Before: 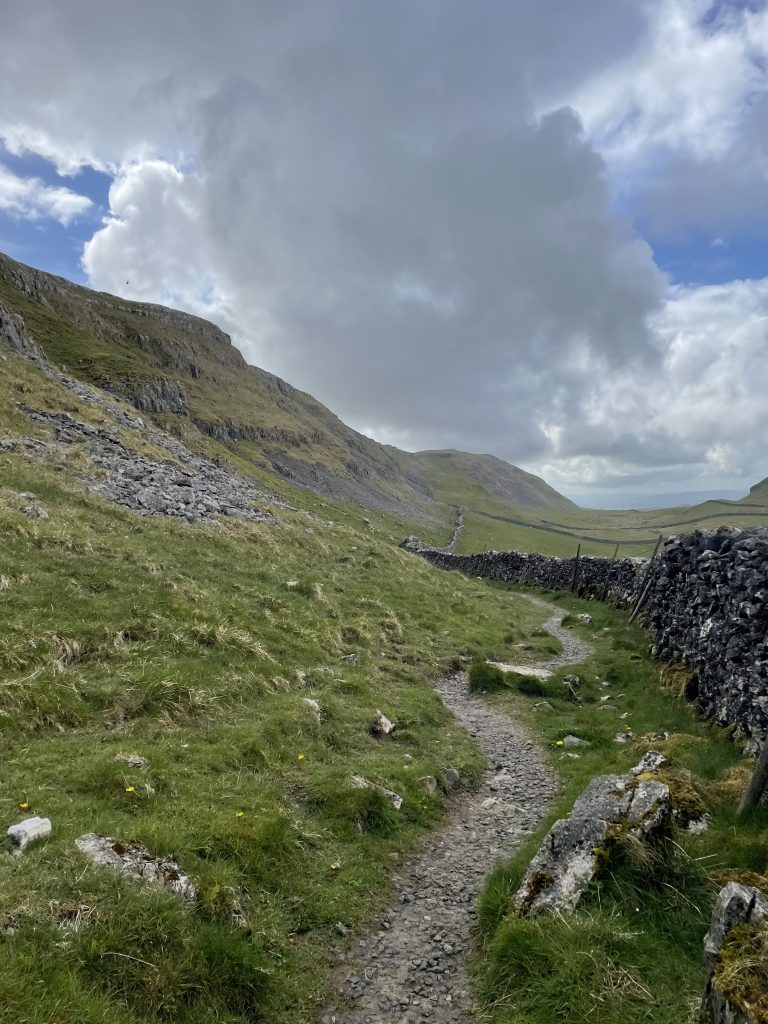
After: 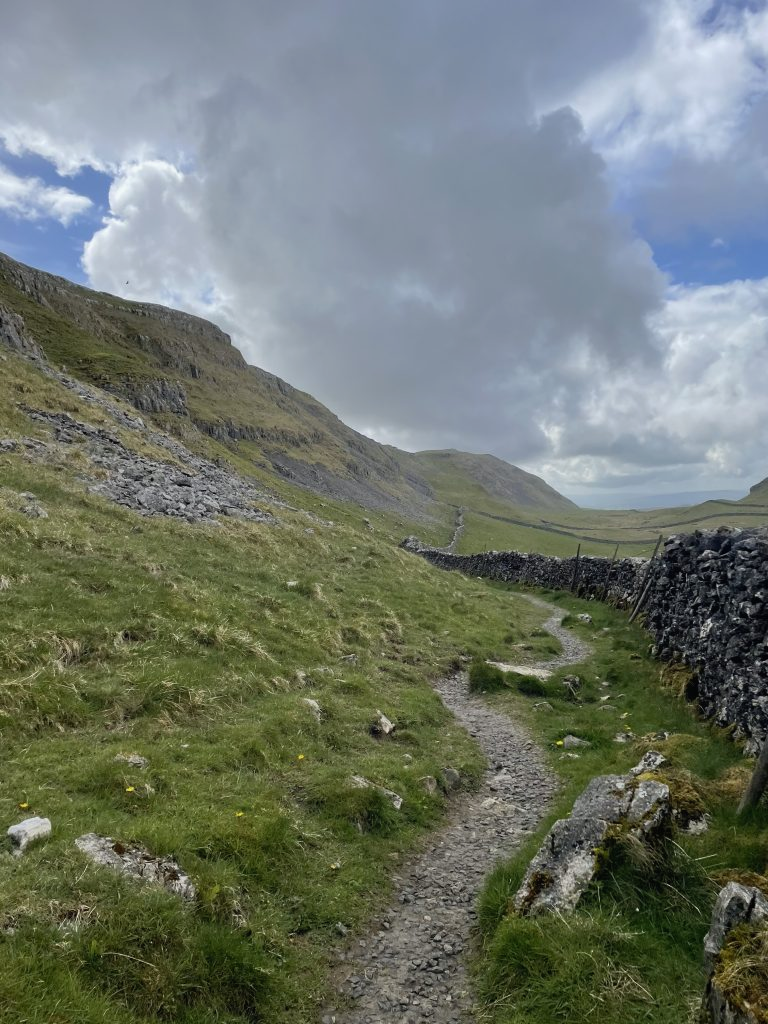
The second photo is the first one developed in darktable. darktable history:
local contrast: mode bilateral grid, contrast 99, coarseness 99, detail 91%, midtone range 0.2
exposure: exposure -0.041 EV, compensate highlight preservation false
